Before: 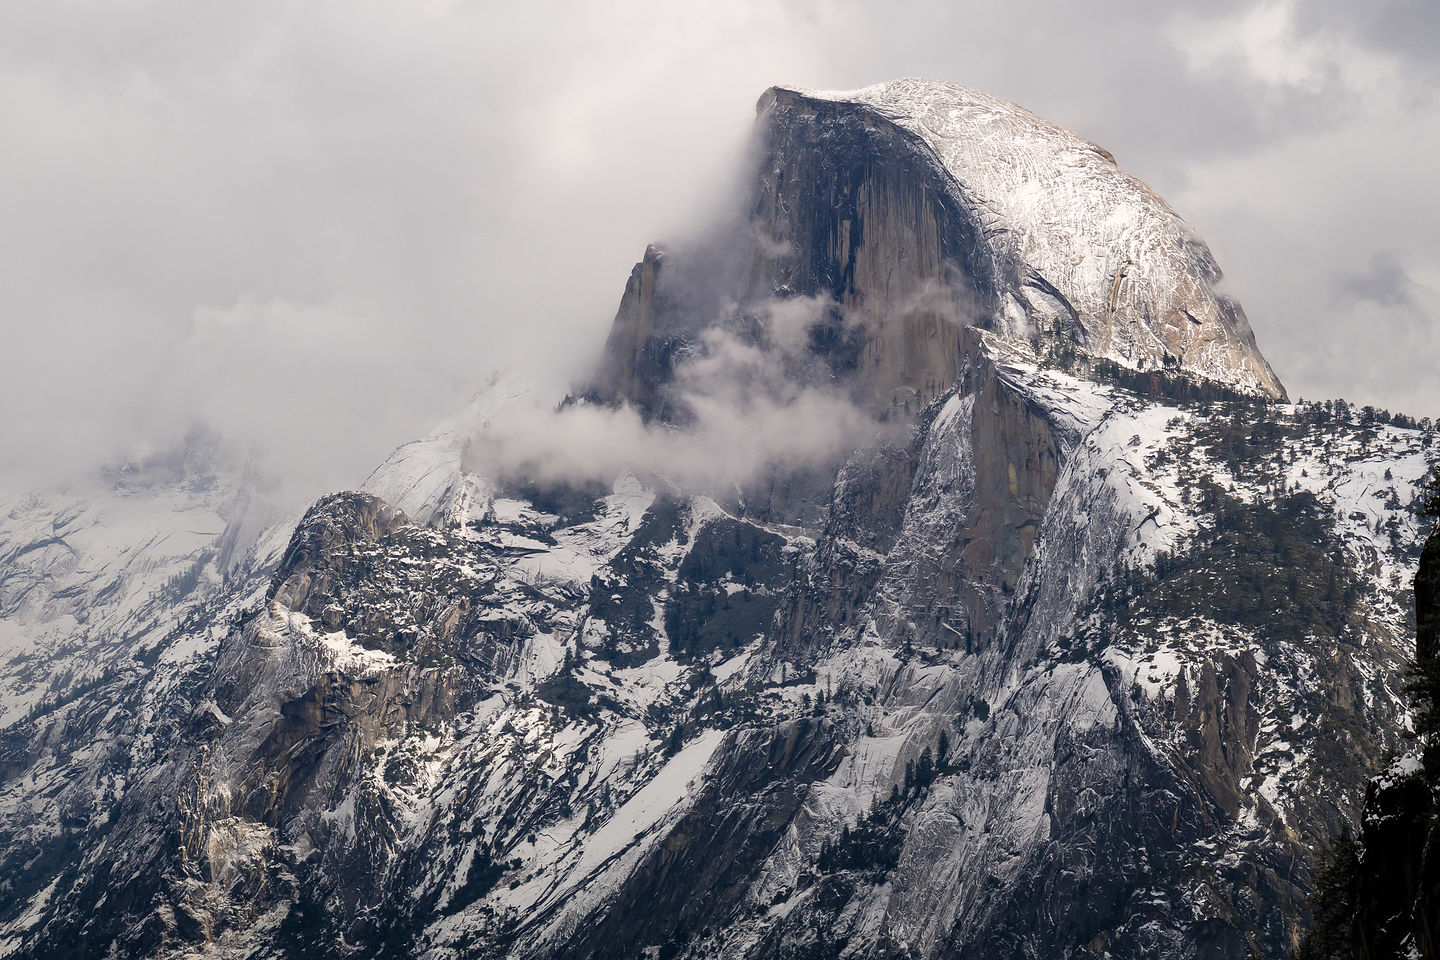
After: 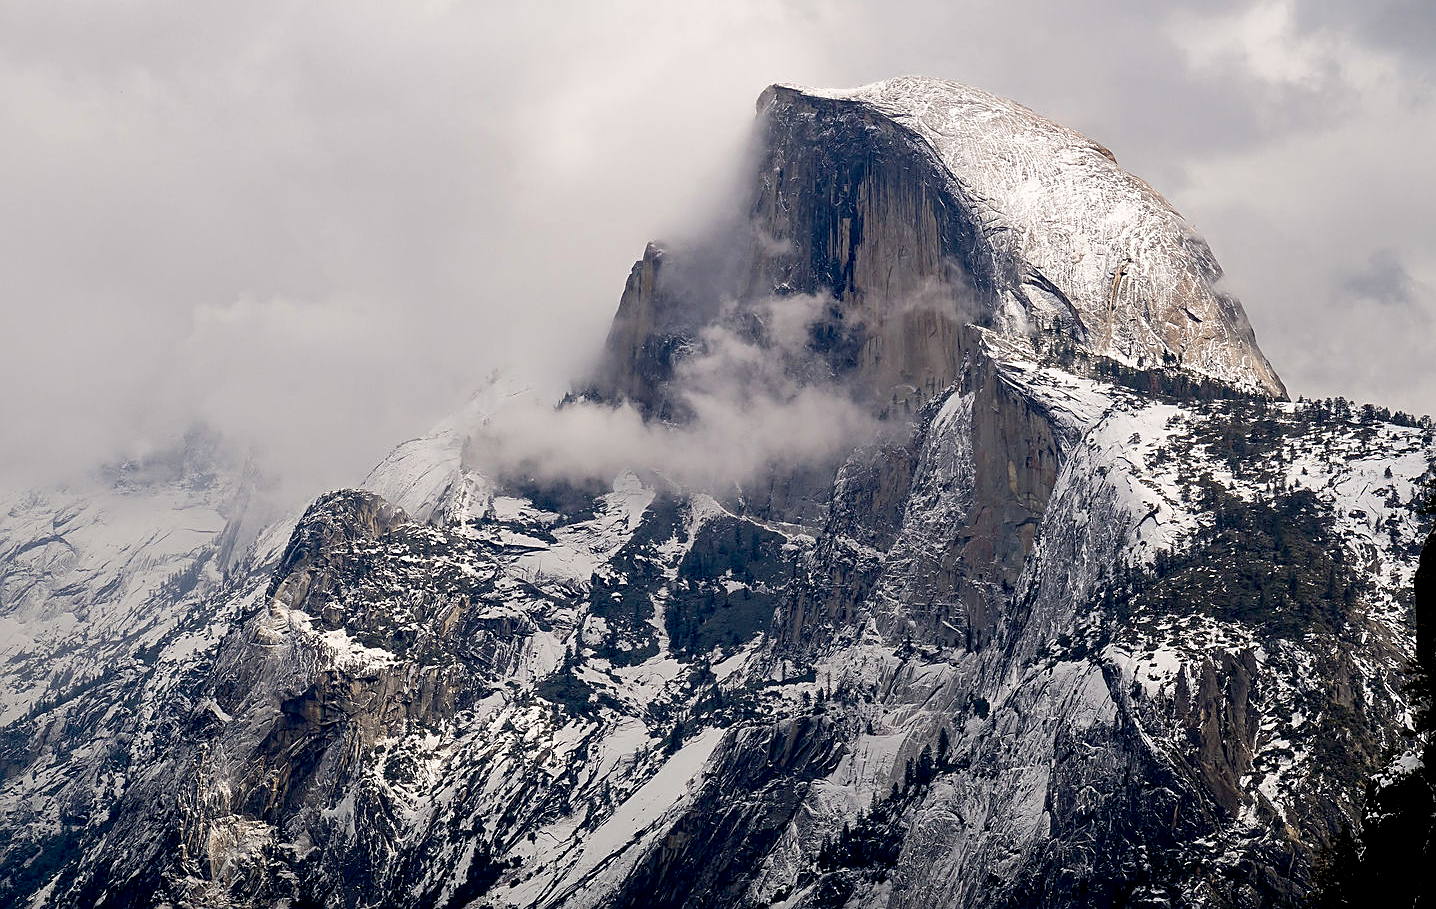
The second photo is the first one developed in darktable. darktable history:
sharpen: on, module defaults
exposure: black level correction 0.016, exposure -0.008 EV, compensate exposure bias true, compensate highlight preservation false
crop: top 0.287%, right 0.254%, bottom 4.995%
